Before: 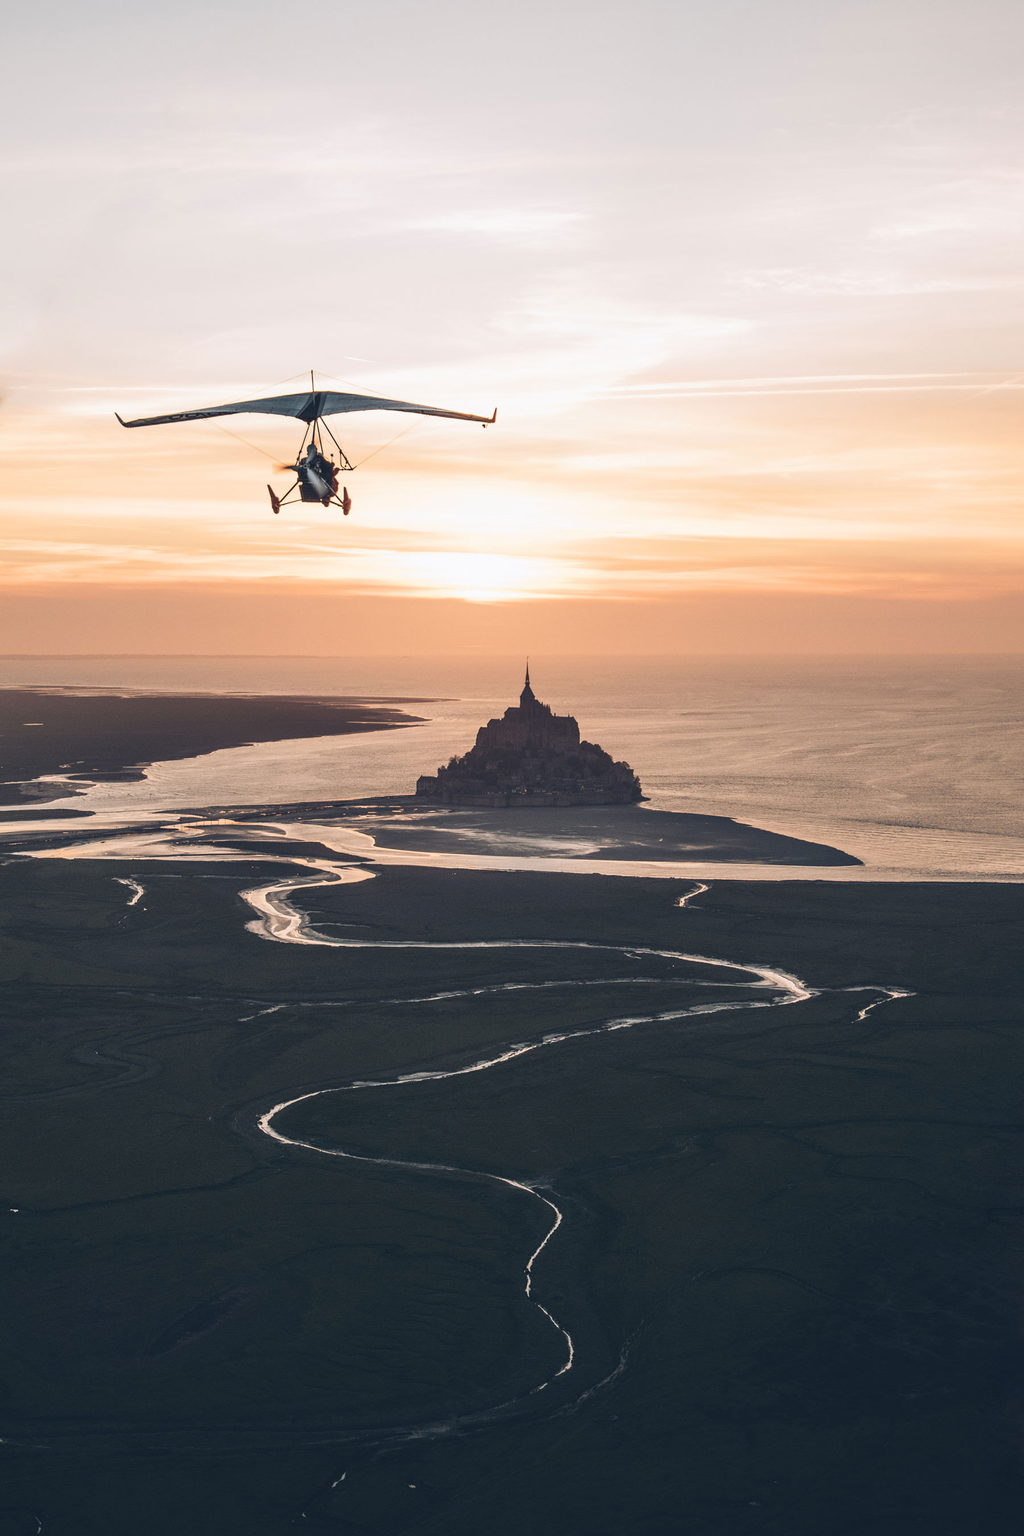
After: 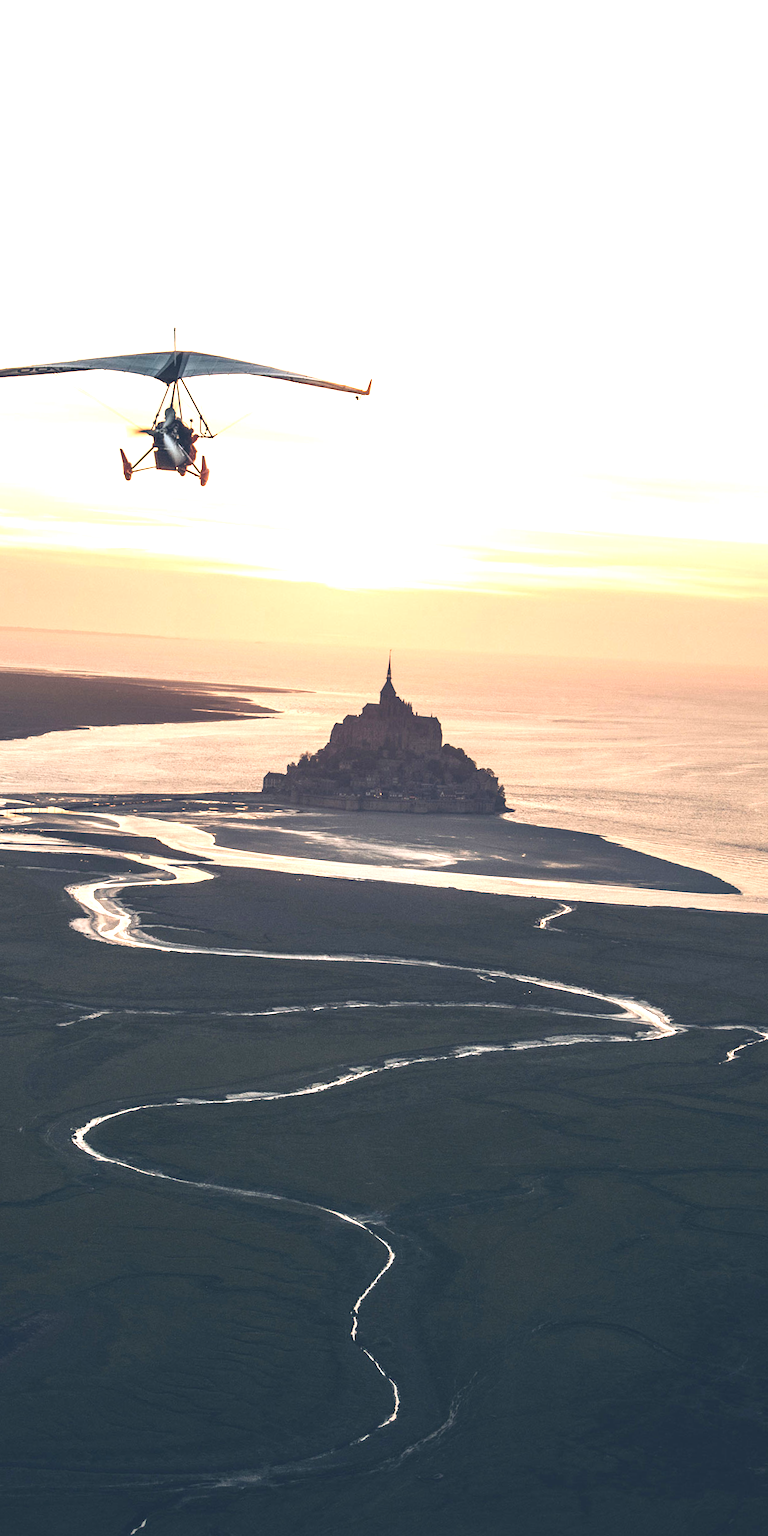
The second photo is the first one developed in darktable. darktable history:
exposure: black level correction 0, exposure 1.001 EV, compensate highlight preservation false
crop and rotate: angle -3.12°, left 14.194%, top 0.025%, right 10.822%, bottom 0.021%
